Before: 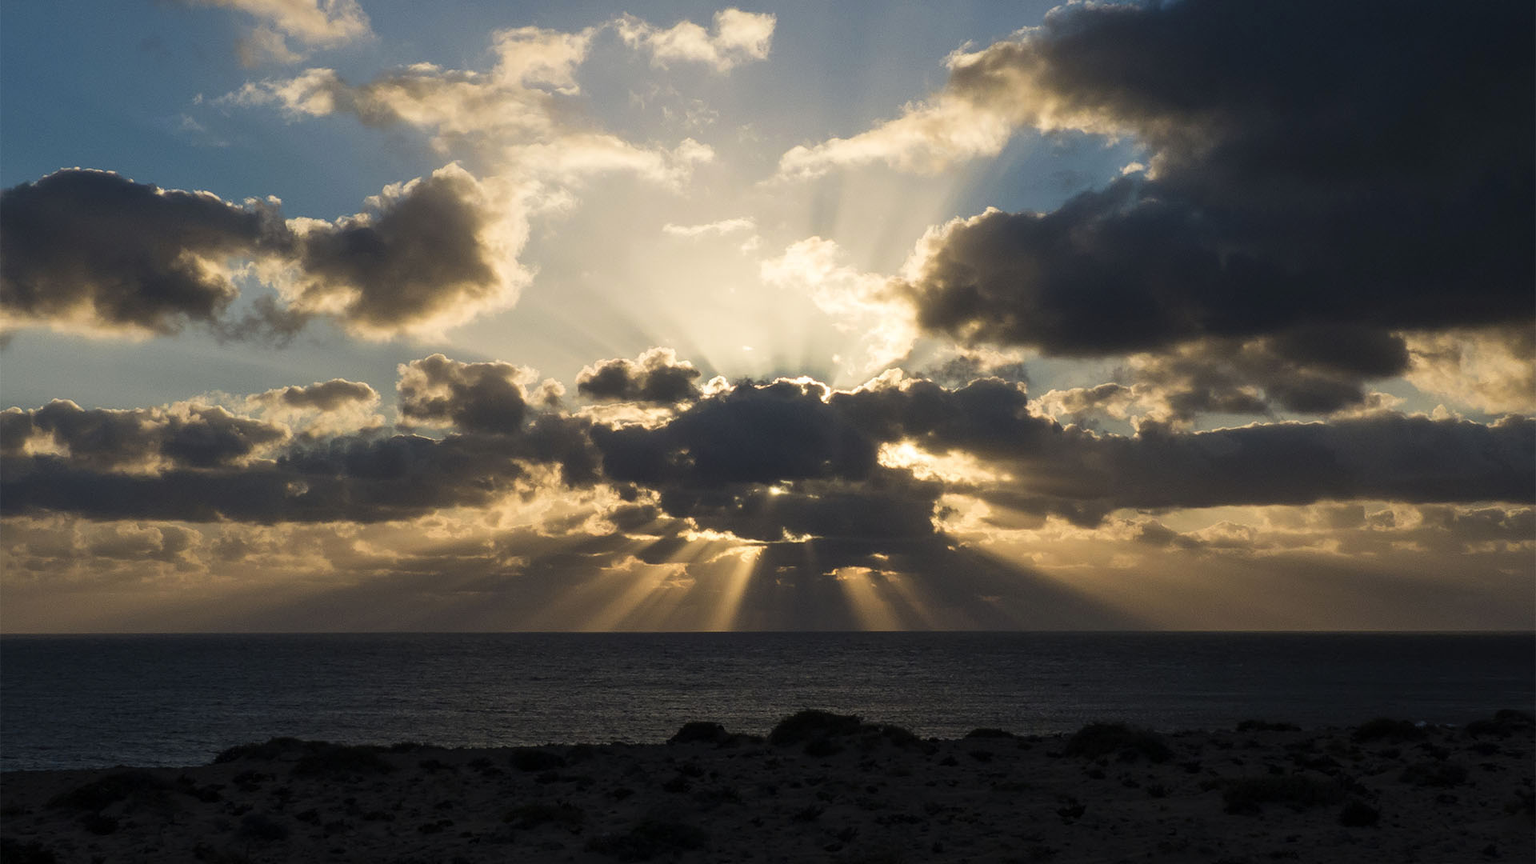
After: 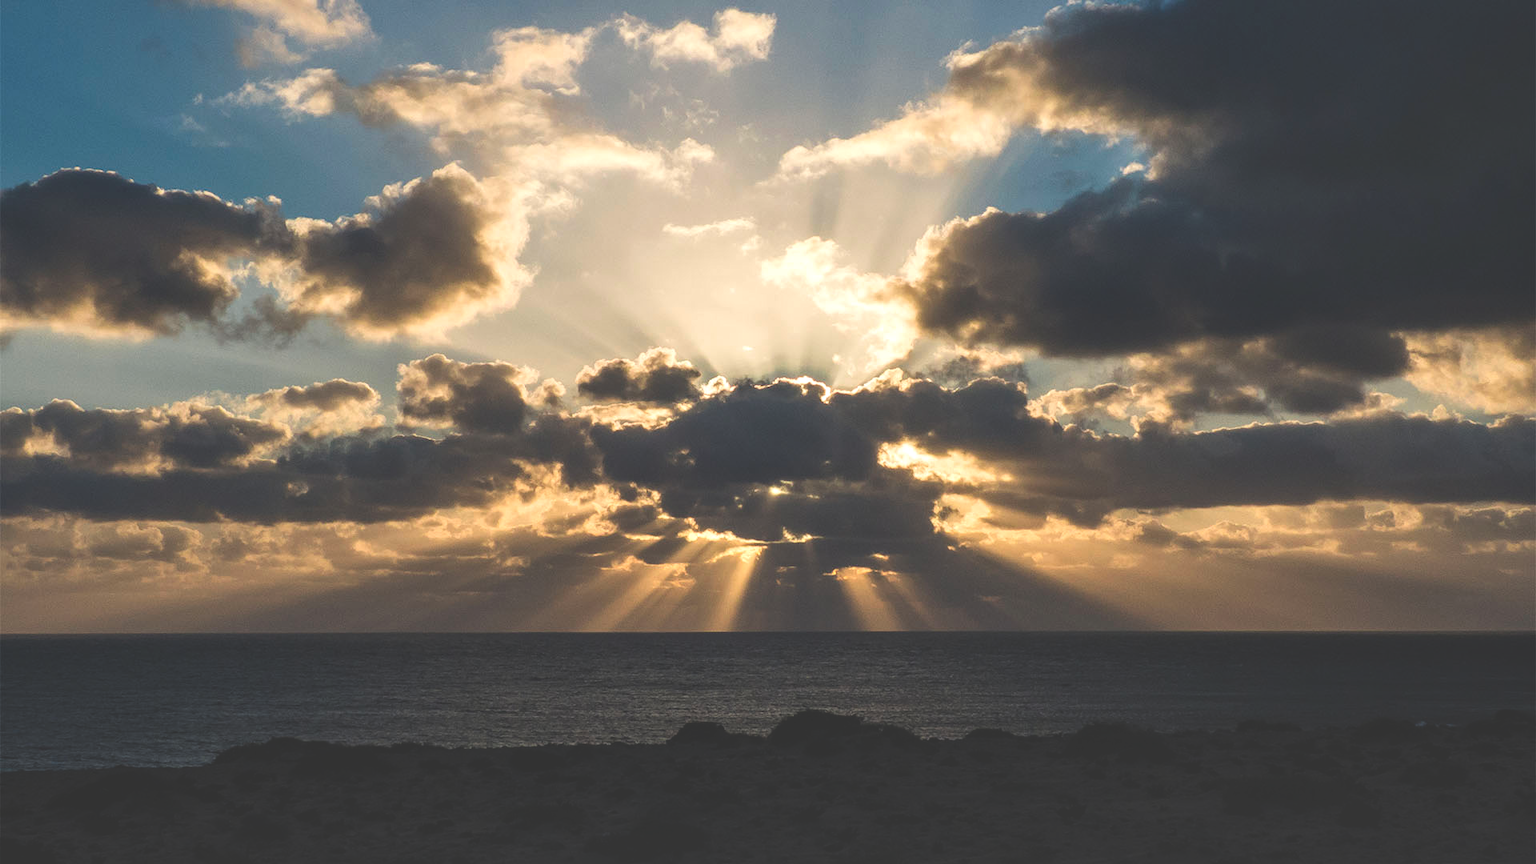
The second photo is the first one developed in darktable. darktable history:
contrast brightness saturation: saturation 0.134
exposure: black level correction -0.031, compensate exposure bias true, compensate highlight preservation false
shadows and highlights: radius 126.24, shadows 30.45, highlights -31.19, low approximation 0.01, soften with gaussian
local contrast: detail 130%
